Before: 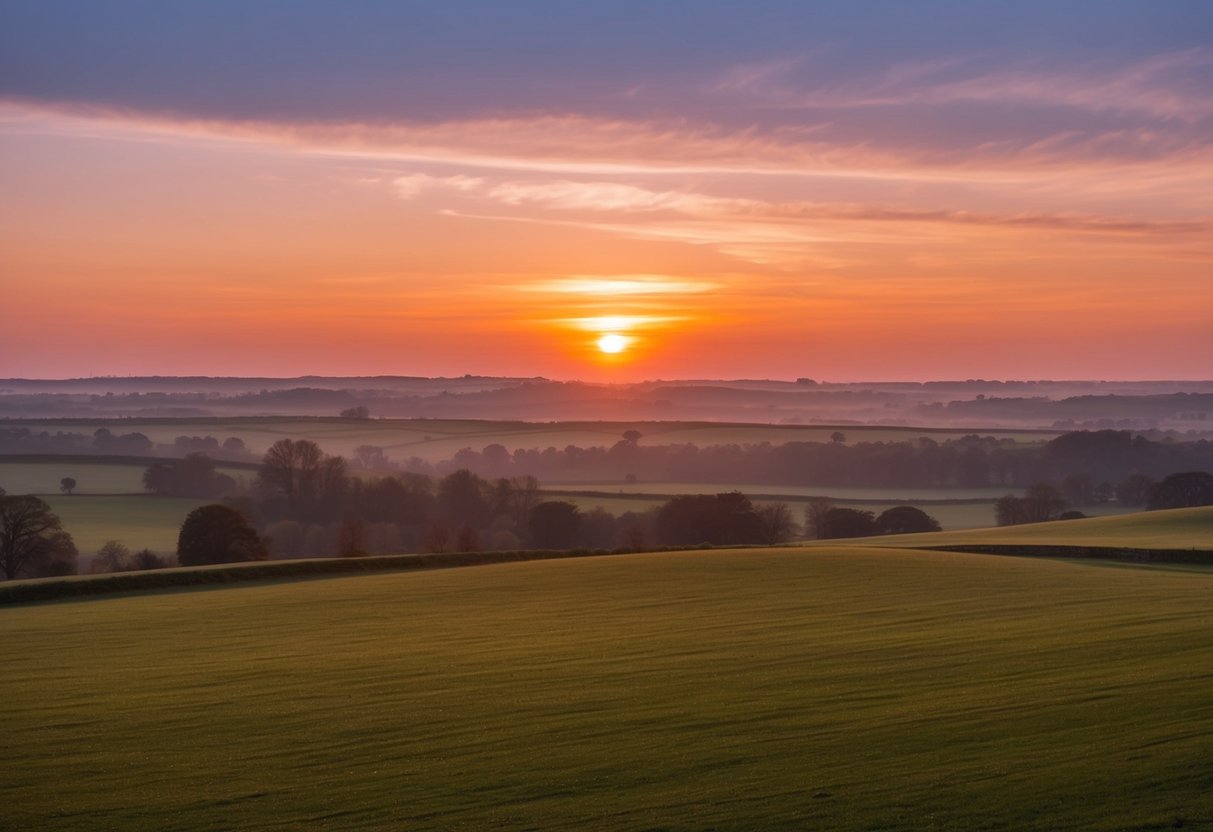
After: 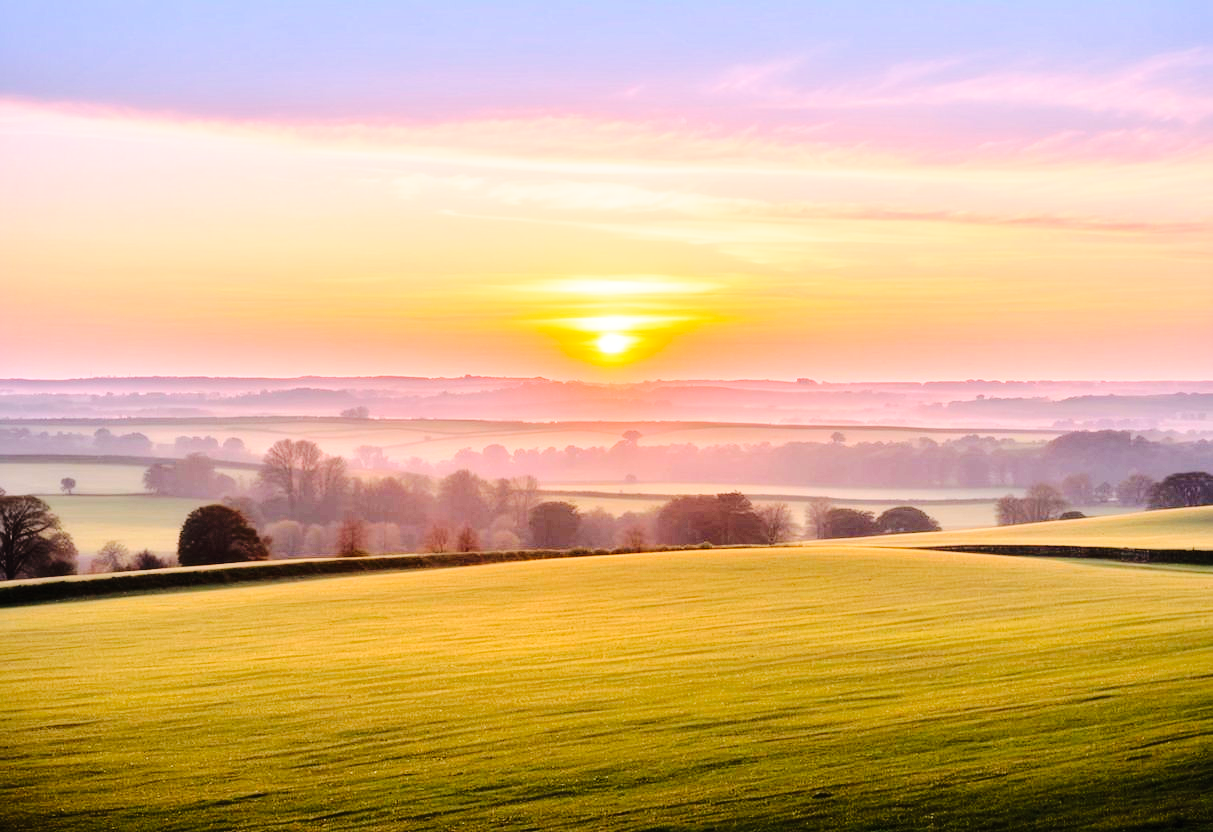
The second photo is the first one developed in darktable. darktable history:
tone equalizer: -7 EV 0.15 EV, -6 EV 0.6 EV, -5 EV 1.15 EV, -4 EV 1.33 EV, -3 EV 1.15 EV, -2 EV 0.6 EV, -1 EV 0.15 EV, mask exposure compensation -0.5 EV
base curve: curves: ch0 [(0, 0) (0.032, 0.037) (0.105, 0.228) (0.435, 0.76) (0.856, 0.983) (1, 1)]
tone curve: curves: ch0 [(0, 0) (0.003, 0.003) (0.011, 0.005) (0.025, 0.008) (0.044, 0.012) (0.069, 0.02) (0.1, 0.031) (0.136, 0.047) (0.177, 0.088) (0.224, 0.141) (0.277, 0.222) (0.335, 0.32) (0.399, 0.425) (0.468, 0.524) (0.543, 0.623) (0.623, 0.716) (0.709, 0.796) (0.801, 0.88) (0.898, 0.959) (1, 1)], preserve colors none
